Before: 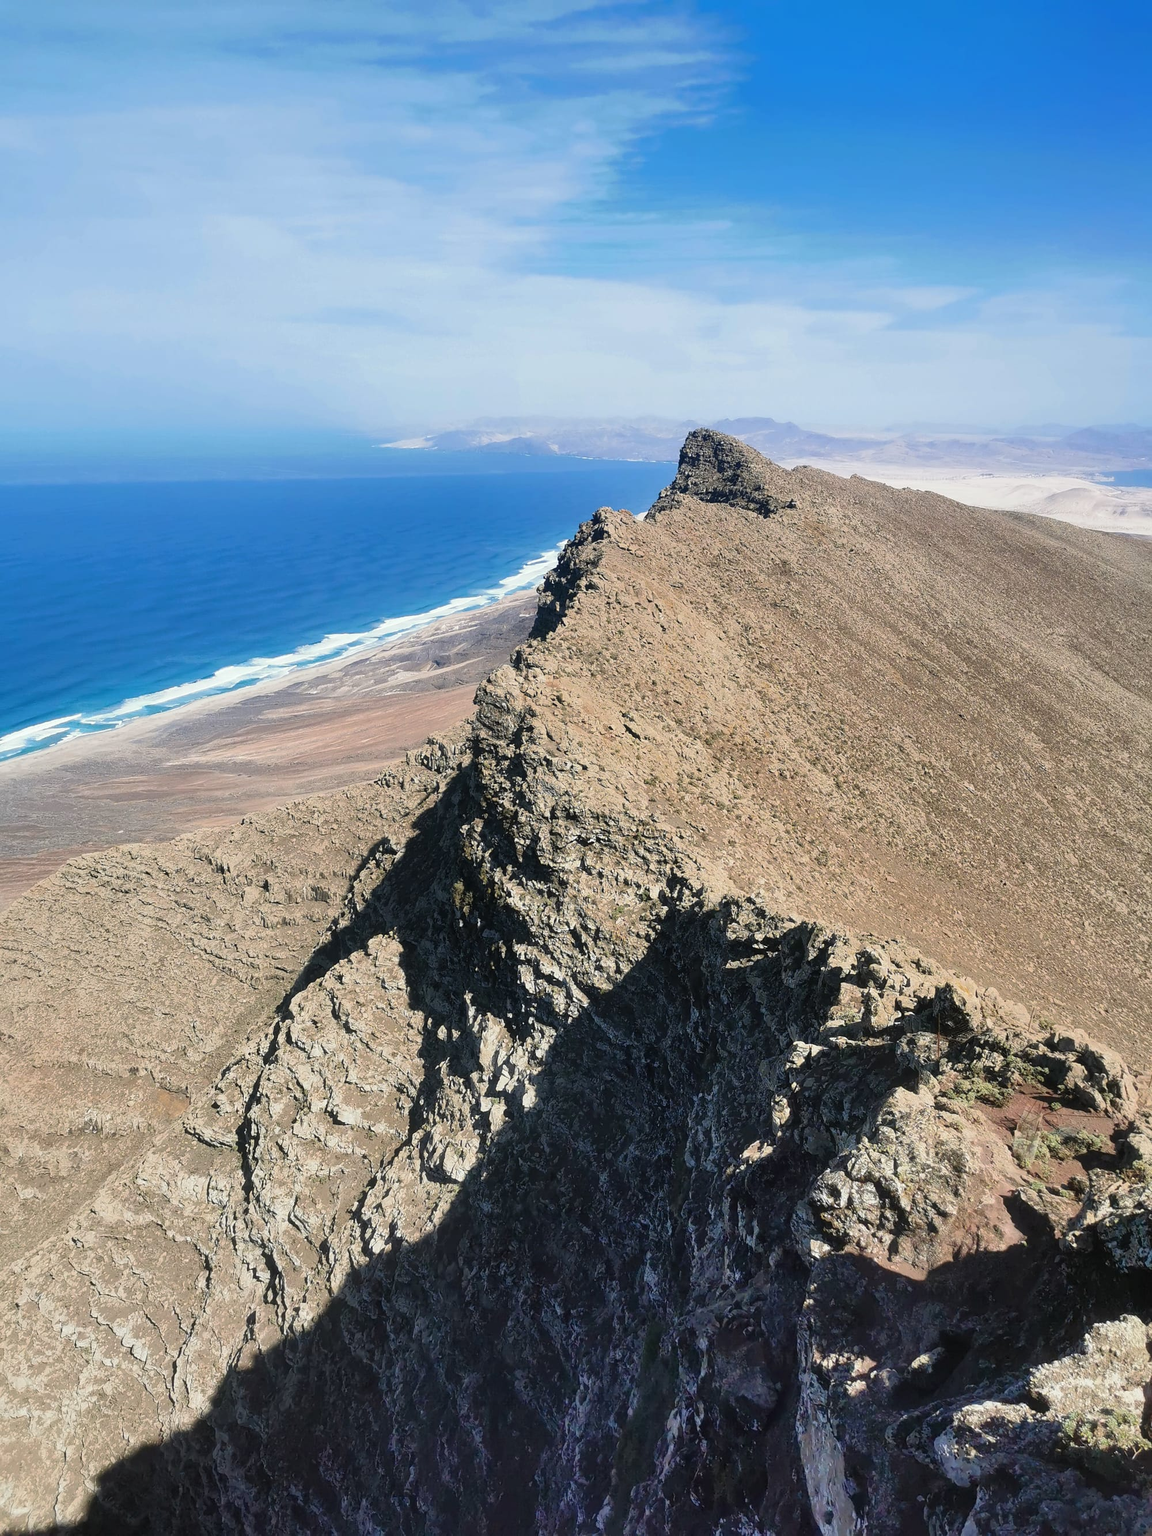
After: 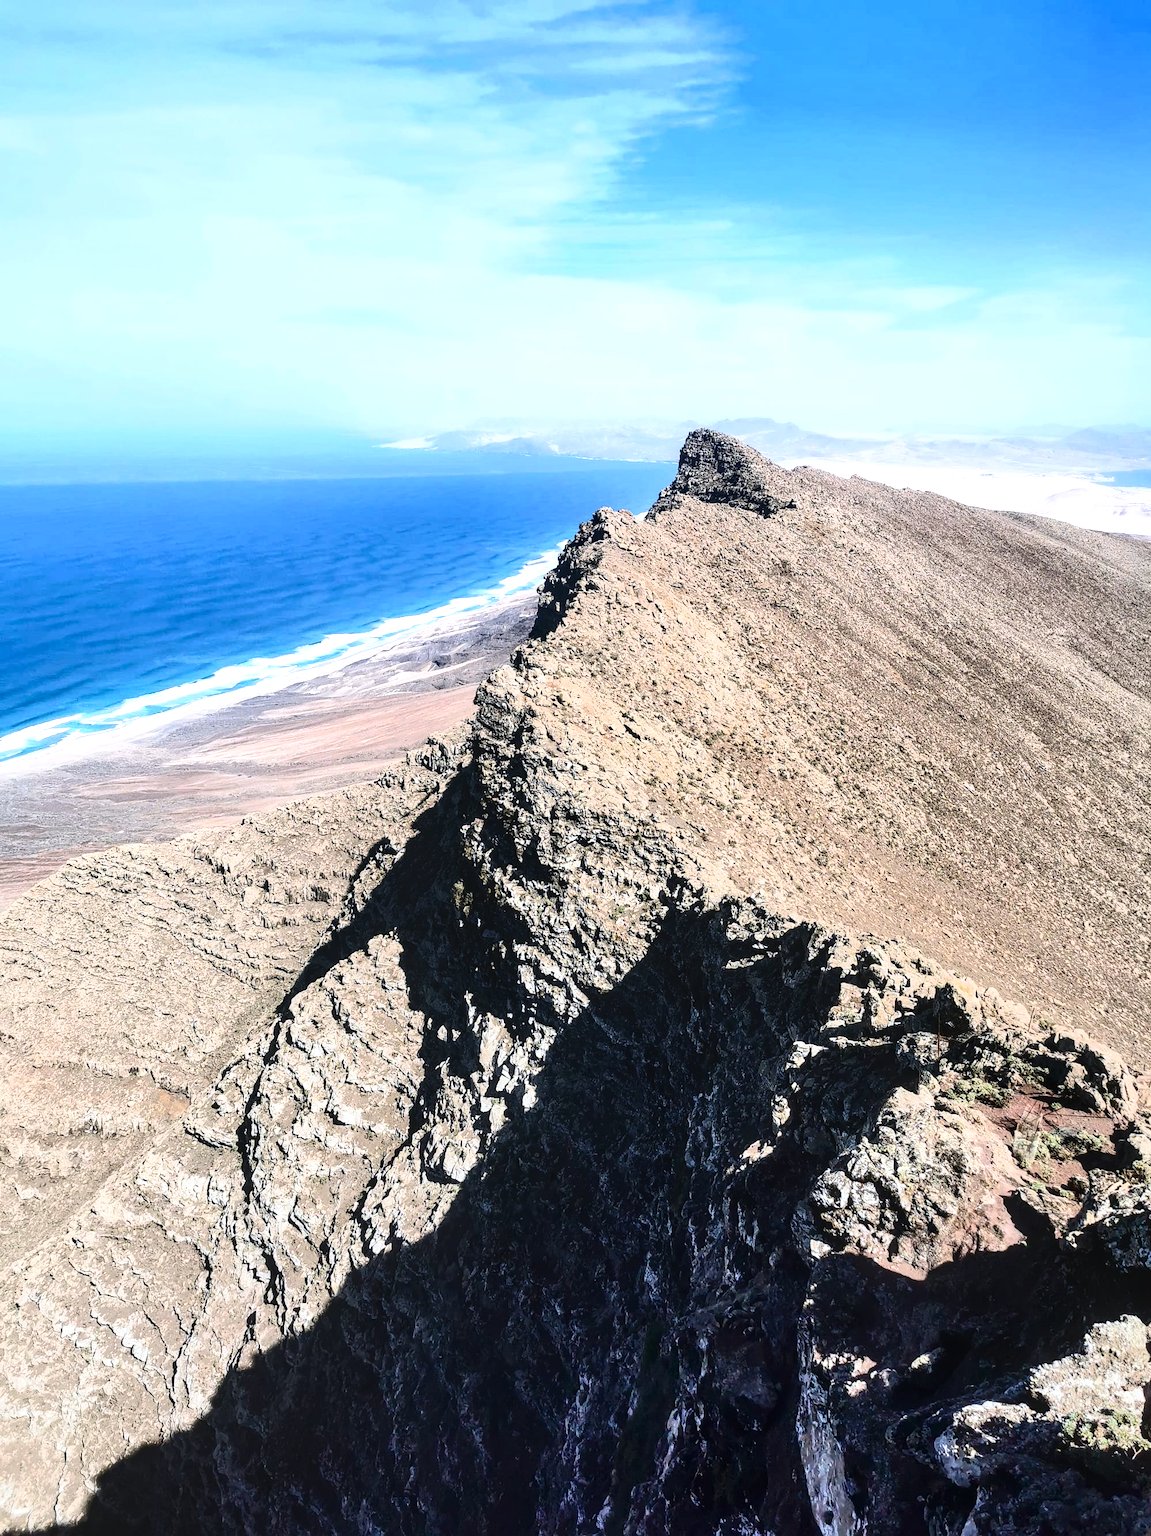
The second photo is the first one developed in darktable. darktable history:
local contrast: on, module defaults
contrast brightness saturation: contrast 0.28
color calibration: illuminant as shot in camera, x 0.358, y 0.373, temperature 4628.91 K
tone equalizer: -8 EV -0.75 EV, -7 EV -0.7 EV, -6 EV -0.6 EV, -5 EV -0.4 EV, -3 EV 0.4 EV, -2 EV 0.6 EV, -1 EV 0.7 EV, +0 EV 0.75 EV, edges refinement/feathering 500, mask exposure compensation -1.57 EV, preserve details no
